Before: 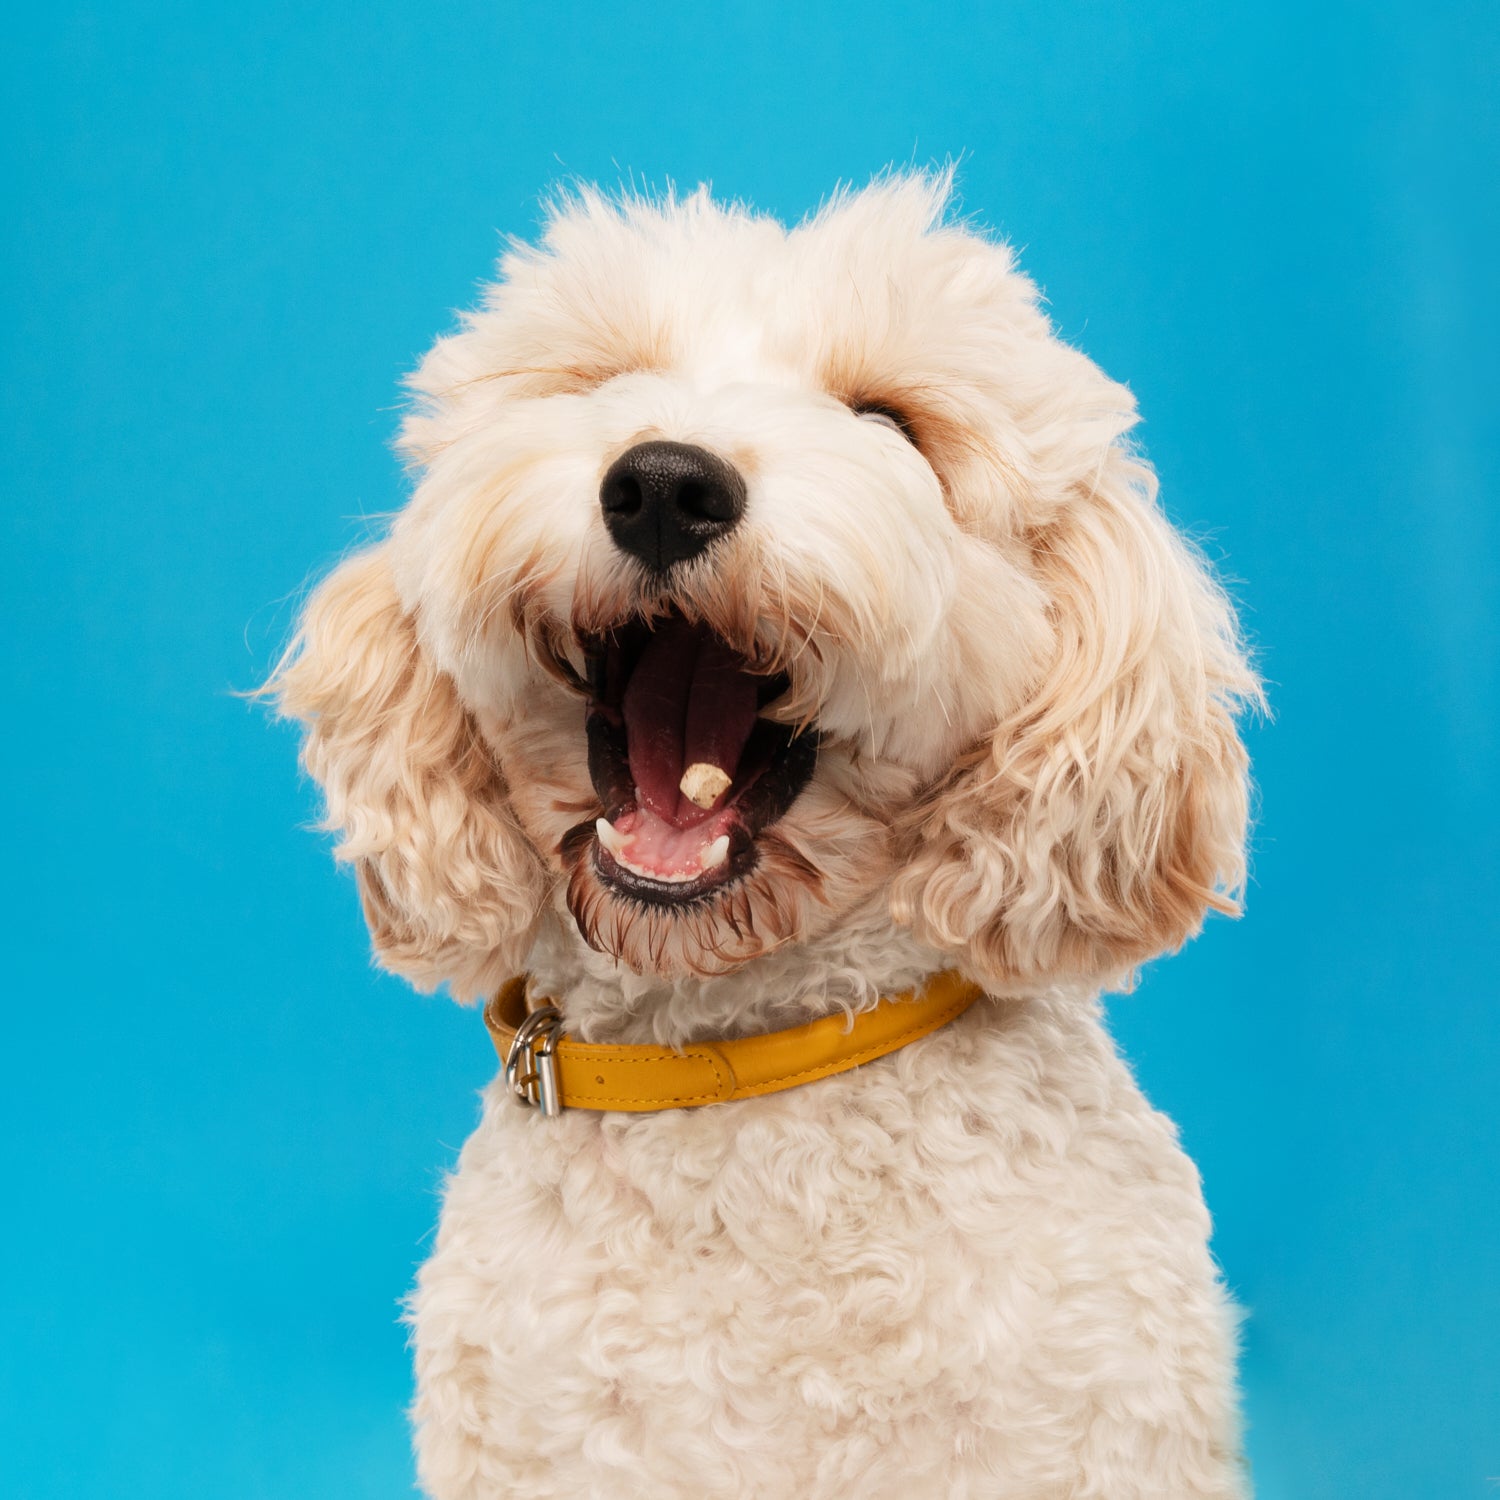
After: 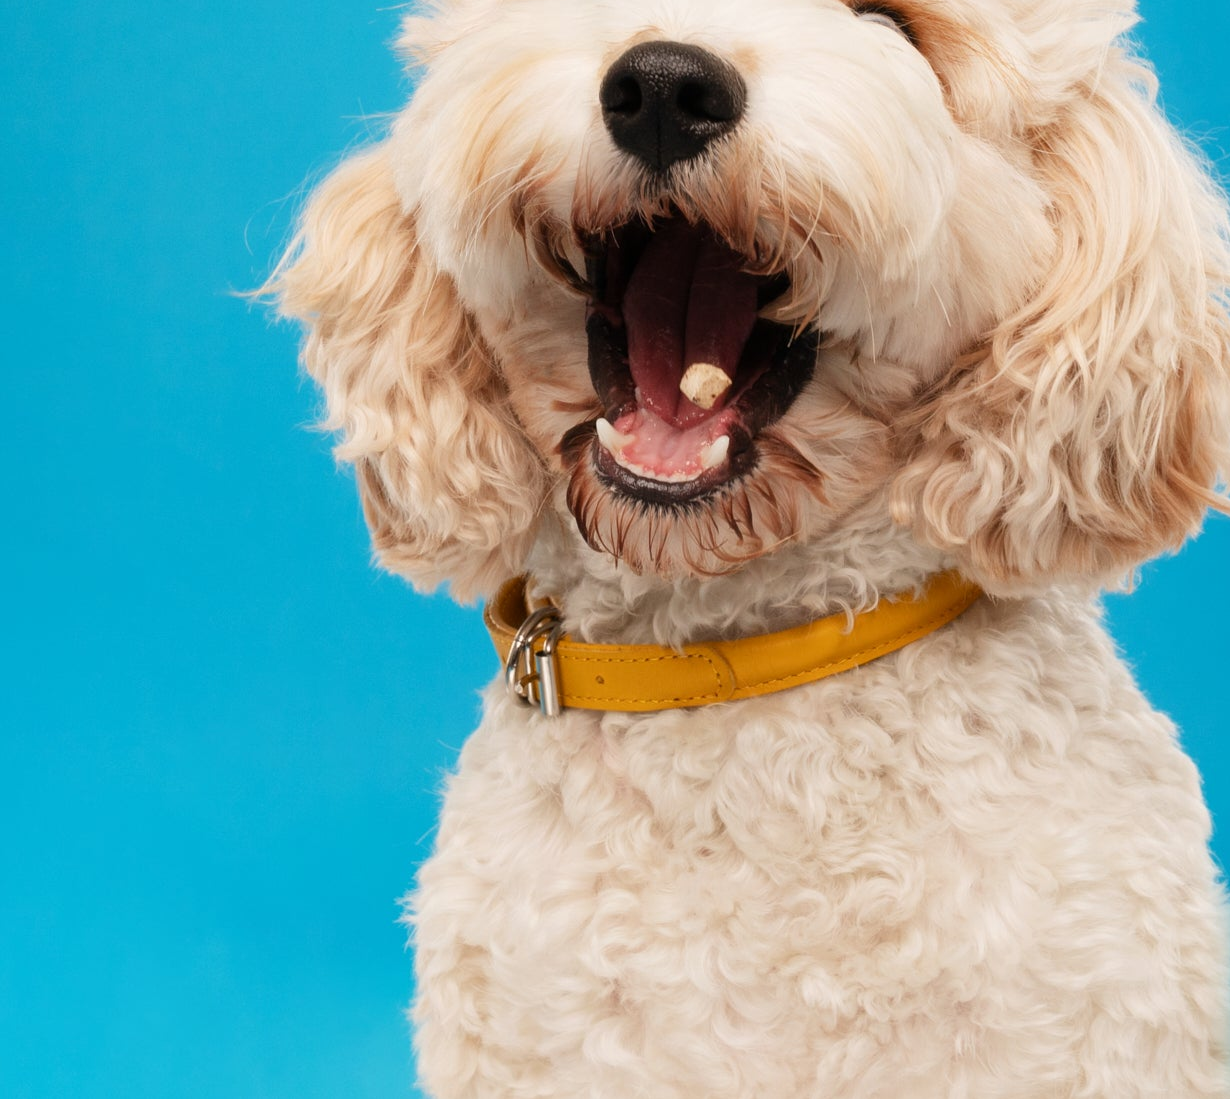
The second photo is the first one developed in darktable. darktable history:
crop: top 26.686%, right 17.98%
